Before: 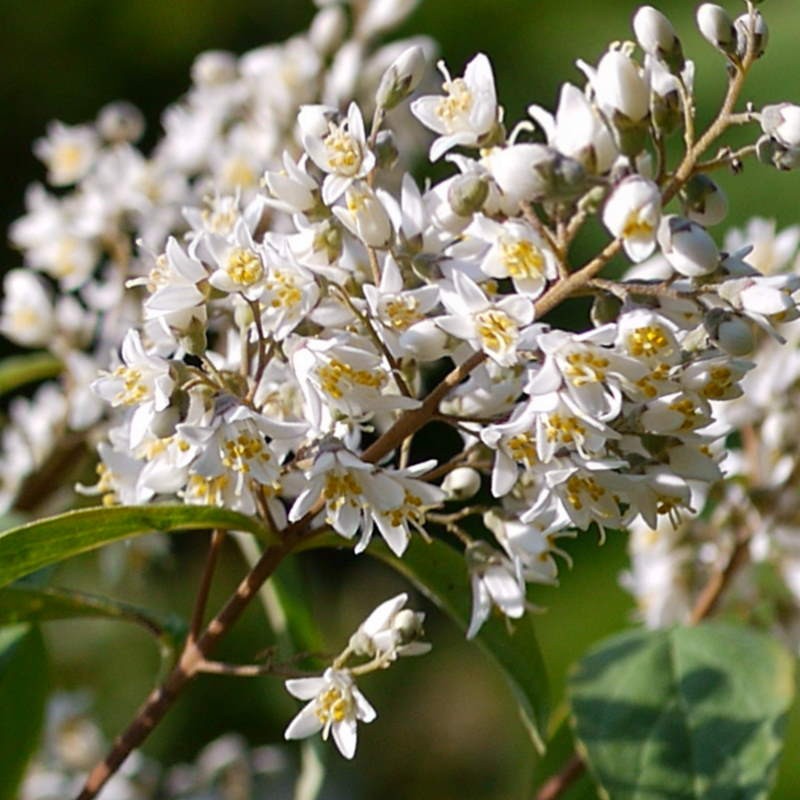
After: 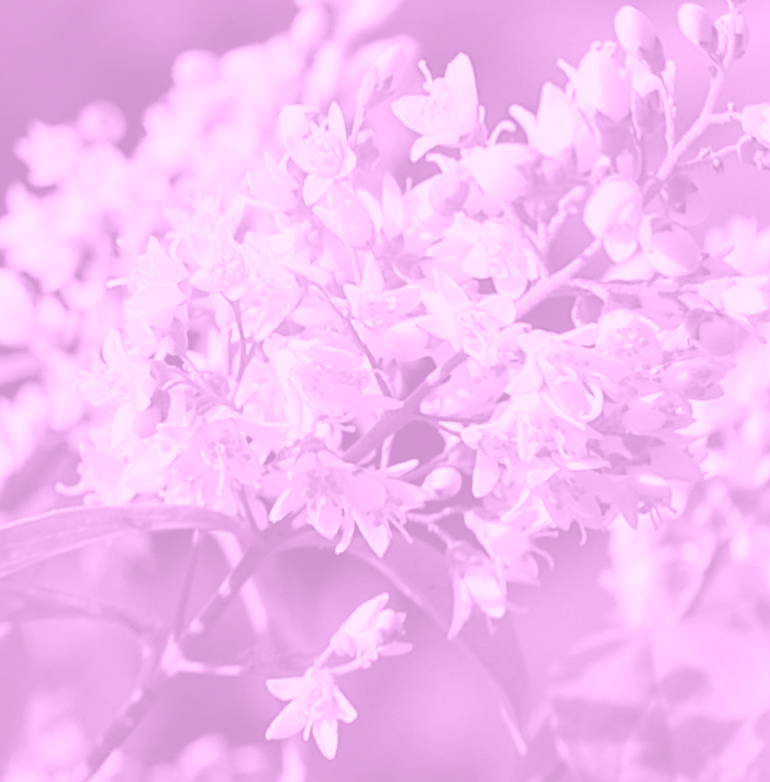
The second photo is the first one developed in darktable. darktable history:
crop and rotate: left 2.536%, right 1.107%, bottom 2.246%
tone equalizer: on, module defaults
colorize: hue 331.2°, saturation 75%, source mix 30.28%, lightness 70.52%, version 1
white balance: red 1.066, blue 1.119
